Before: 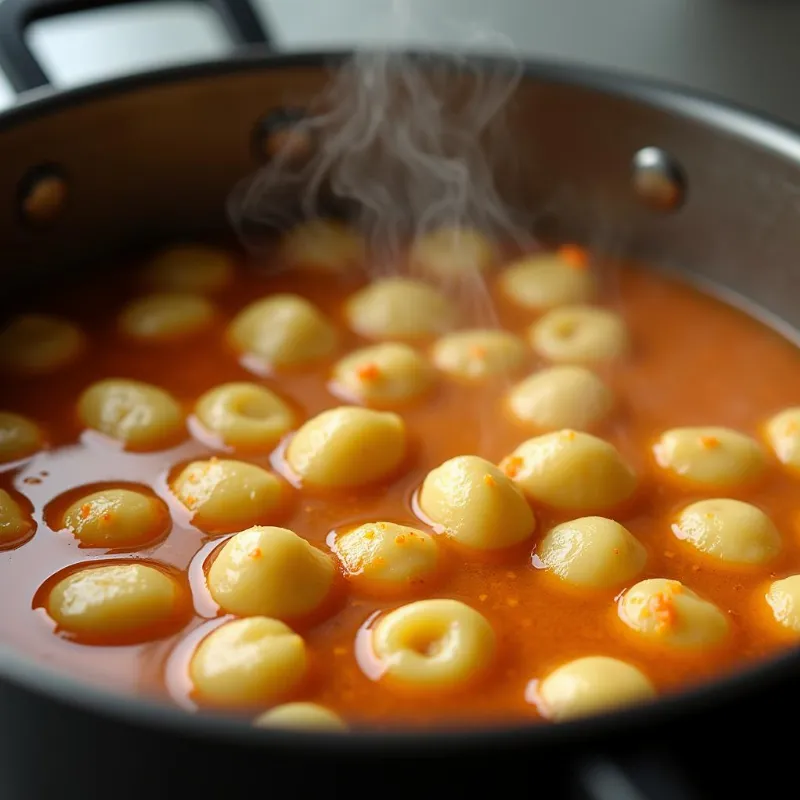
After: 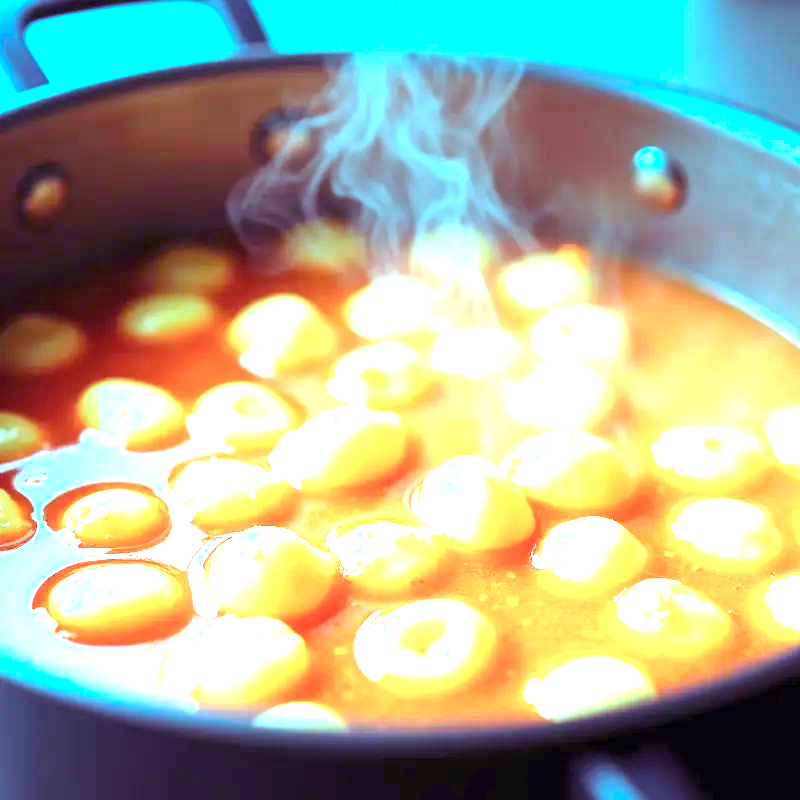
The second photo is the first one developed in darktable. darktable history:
exposure: black level correction 0, exposure 2.327 EV, compensate exposure bias true, compensate highlight preservation false
color balance rgb: shadows lift › luminance 0.49%, shadows lift › chroma 6.83%, shadows lift › hue 300.29°, power › hue 208.98°, highlights gain › luminance 20.24%, highlights gain › chroma 13.17%, highlights gain › hue 173.85°, perceptual saturation grading › global saturation 18.05%
color calibration: output R [1.107, -0.012, -0.003, 0], output B [0, 0, 1.308, 0], illuminant custom, x 0.389, y 0.387, temperature 3838.64 K
